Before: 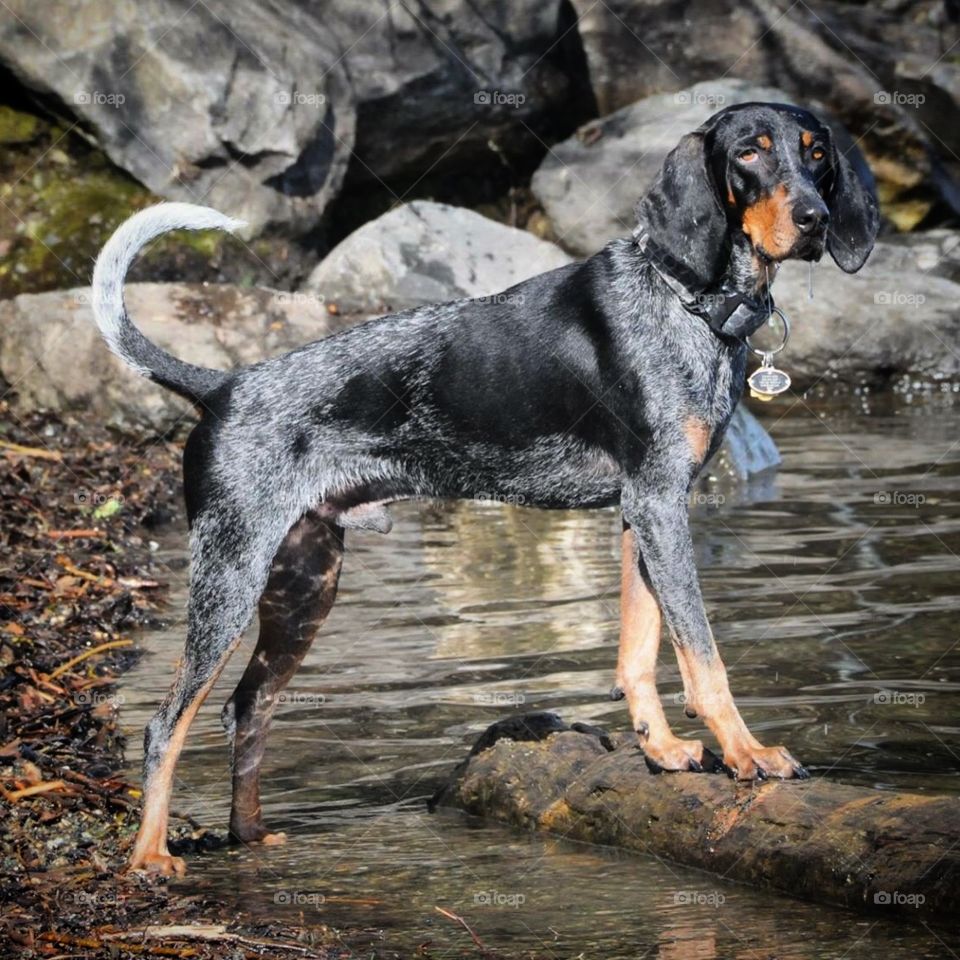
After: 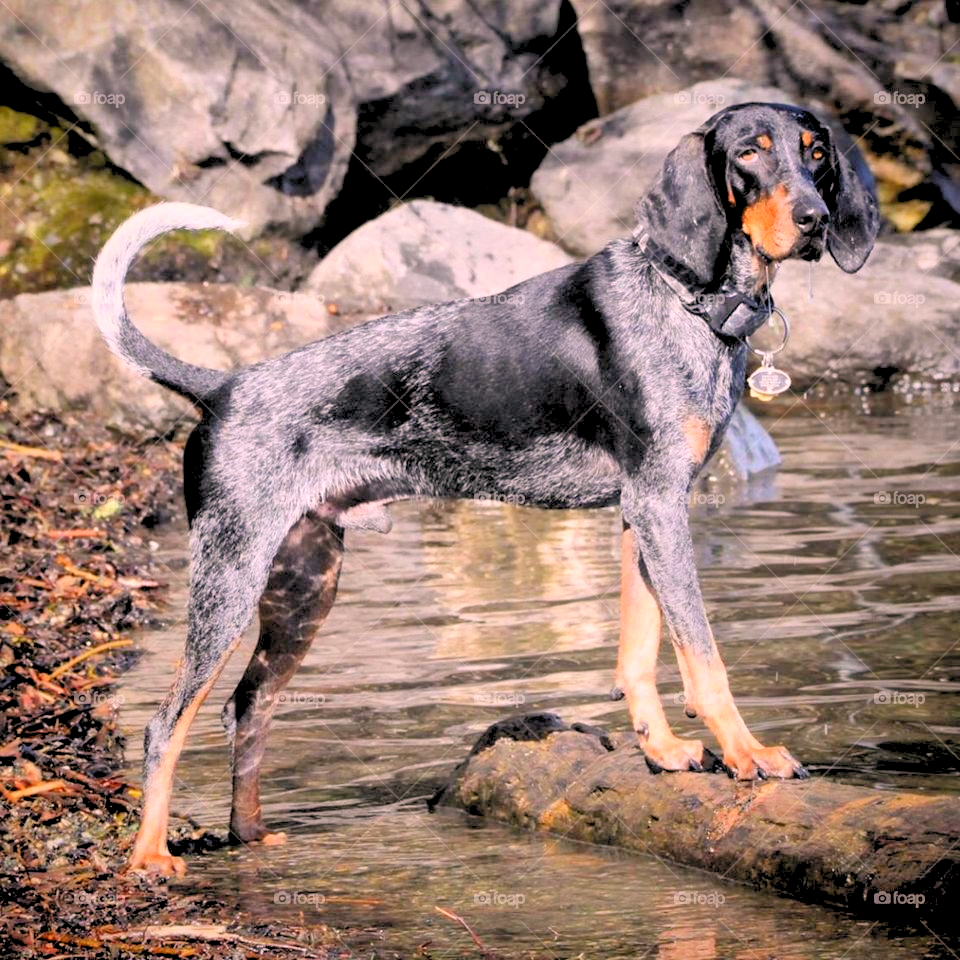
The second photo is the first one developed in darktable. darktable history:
levels: levels [0.072, 0.414, 0.976]
color correction: highlights a* 14.5, highlights b* 4.82
